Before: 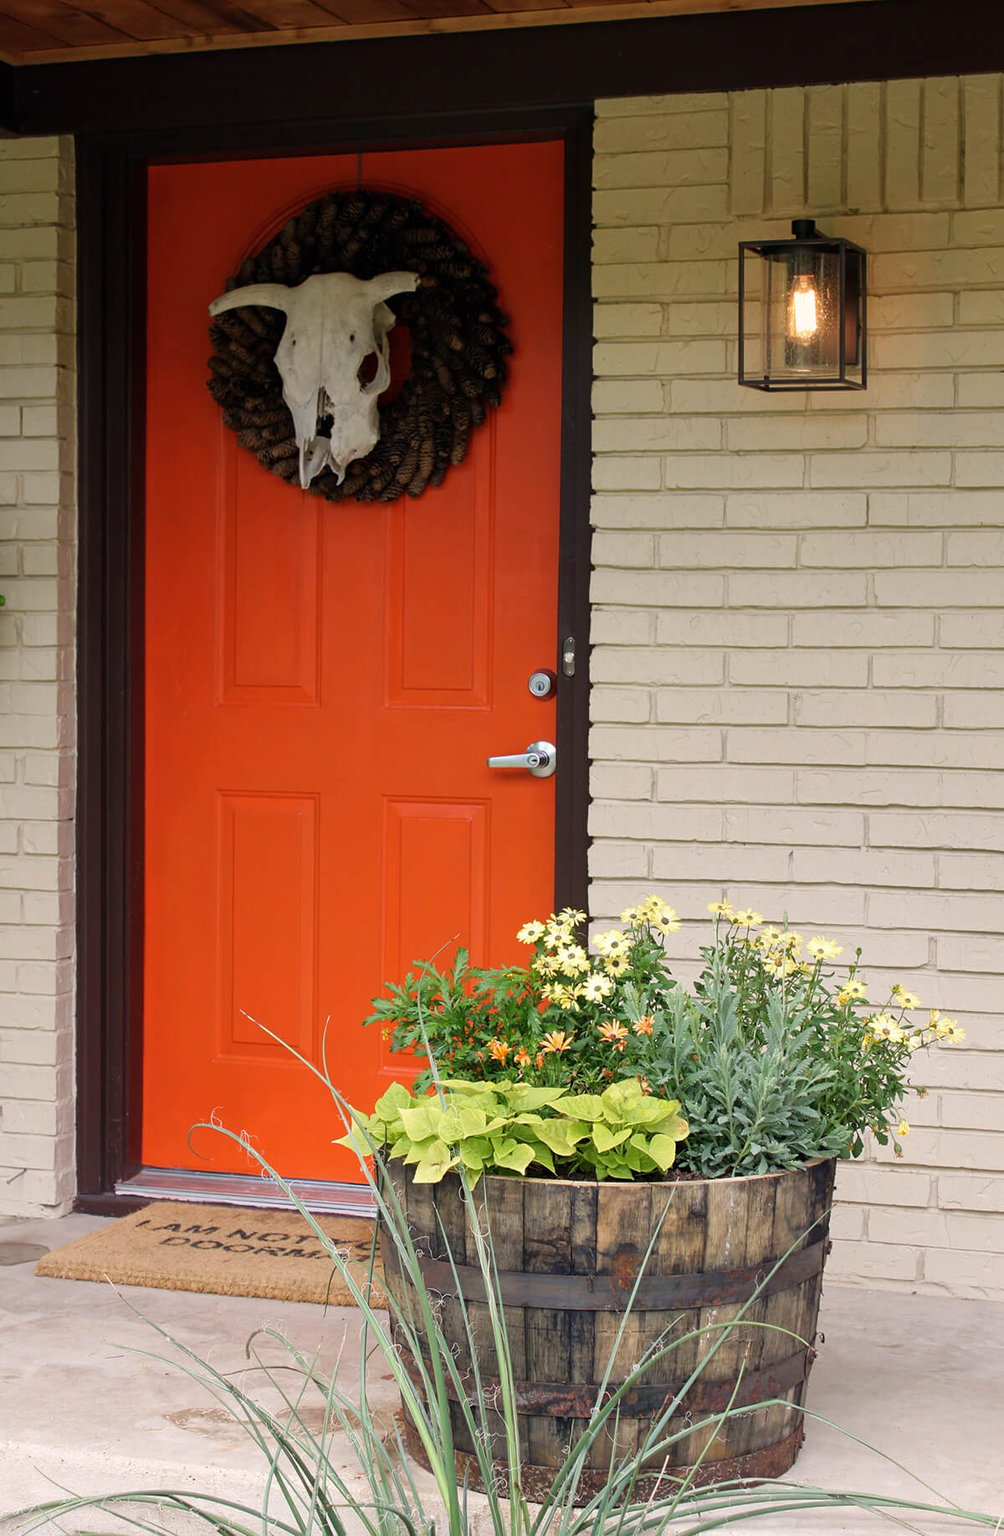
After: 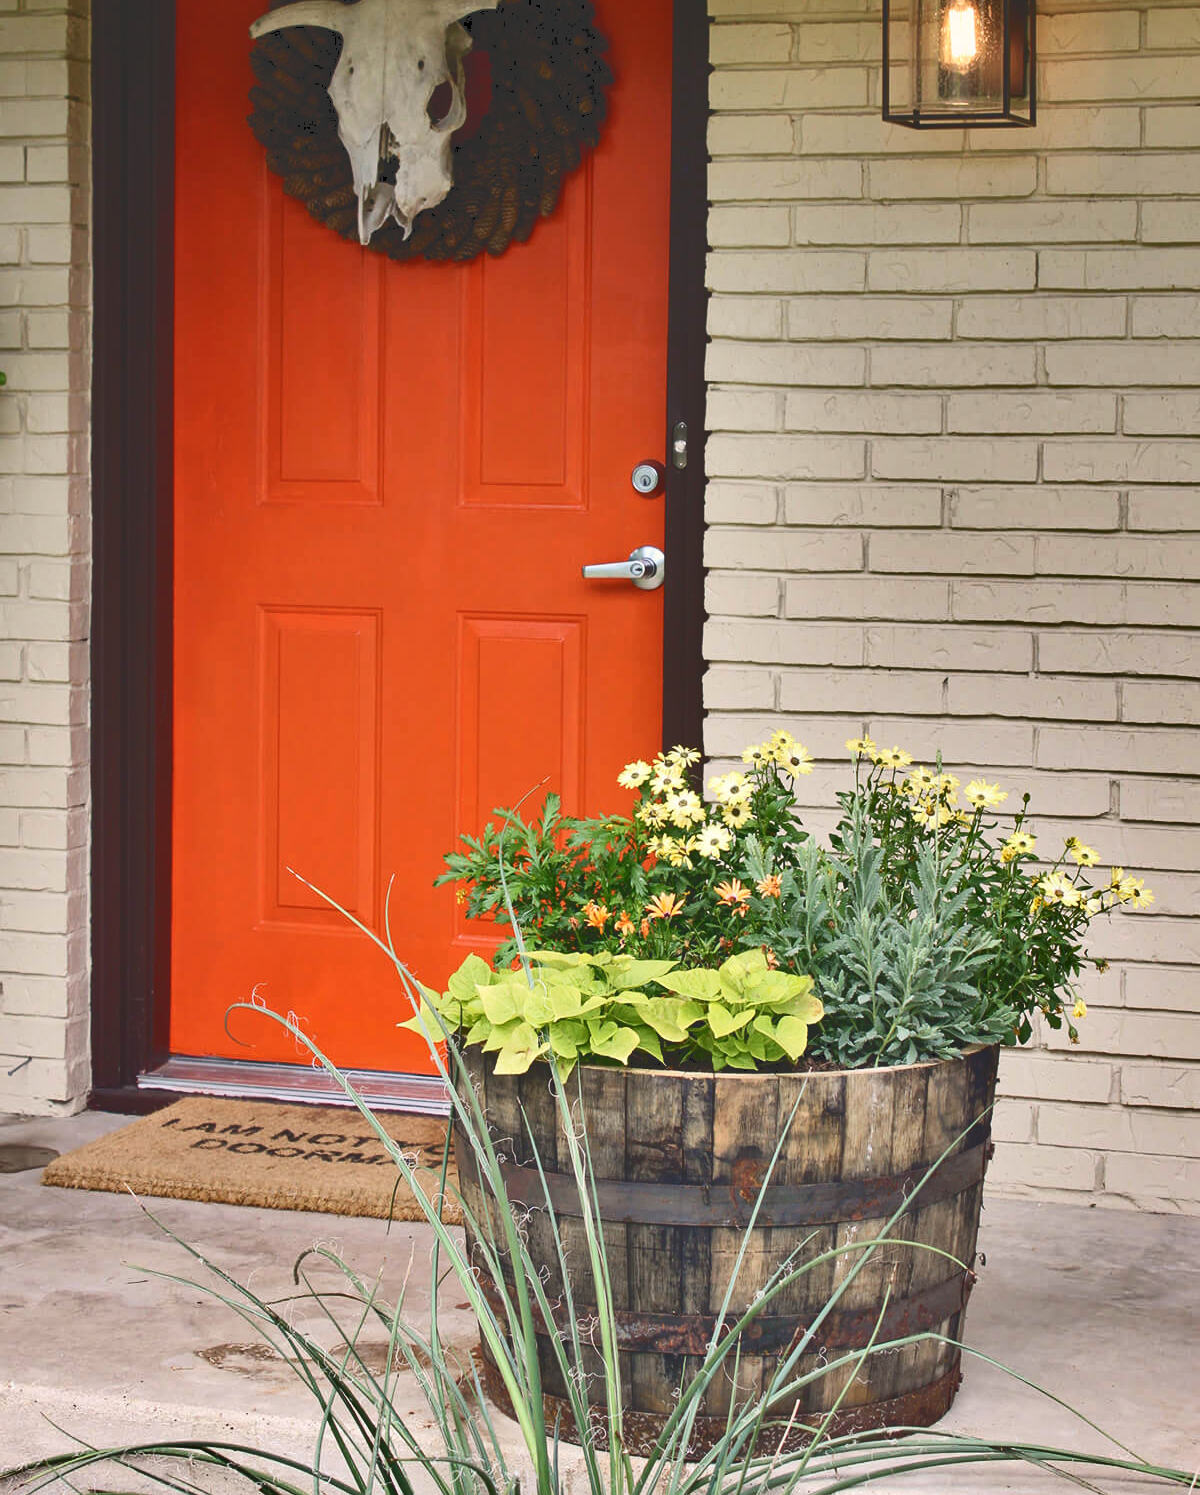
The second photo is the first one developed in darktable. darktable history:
crop and rotate: top 18.487%
tone curve: curves: ch0 [(0, 0) (0.003, 0.169) (0.011, 0.173) (0.025, 0.177) (0.044, 0.184) (0.069, 0.191) (0.1, 0.199) (0.136, 0.206) (0.177, 0.221) (0.224, 0.248) (0.277, 0.284) (0.335, 0.344) (0.399, 0.413) (0.468, 0.497) (0.543, 0.594) (0.623, 0.691) (0.709, 0.779) (0.801, 0.868) (0.898, 0.931) (1, 1)], color space Lab, independent channels, preserve colors none
shadows and highlights: radius 106.16, shadows 40.39, highlights -72.51, low approximation 0.01, soften with gaussian
